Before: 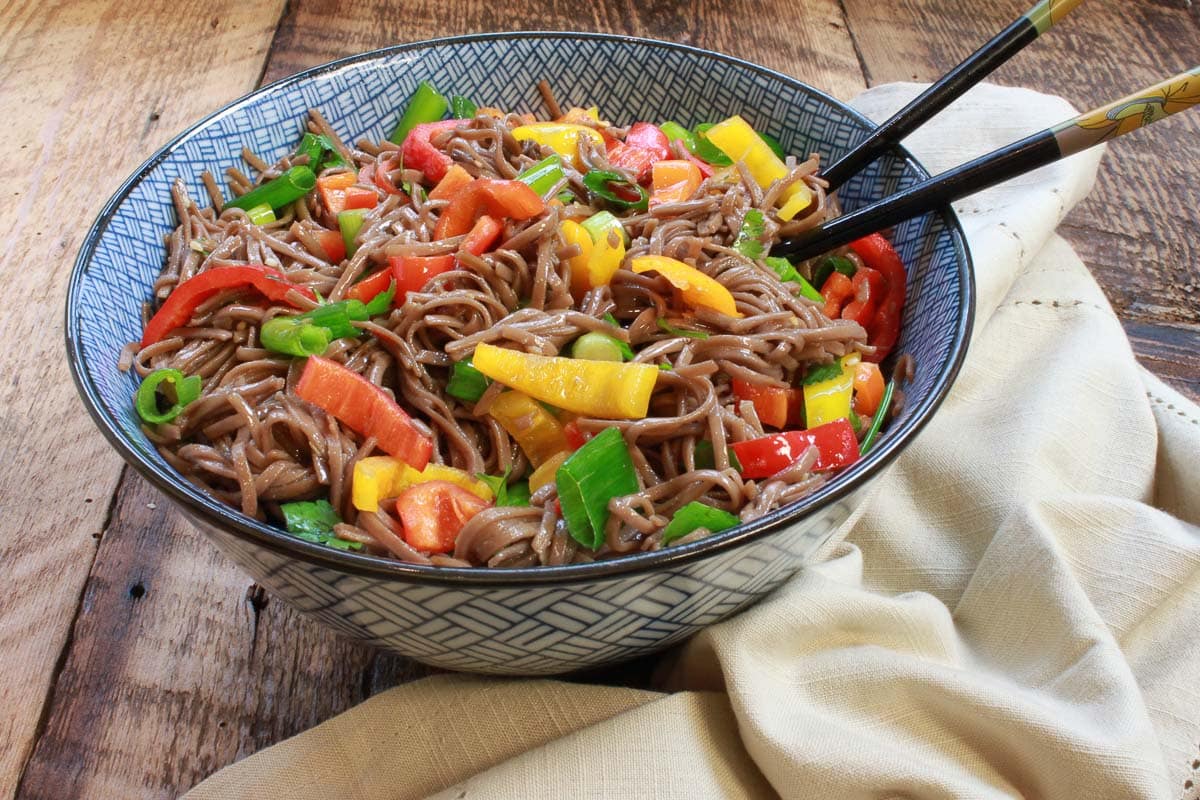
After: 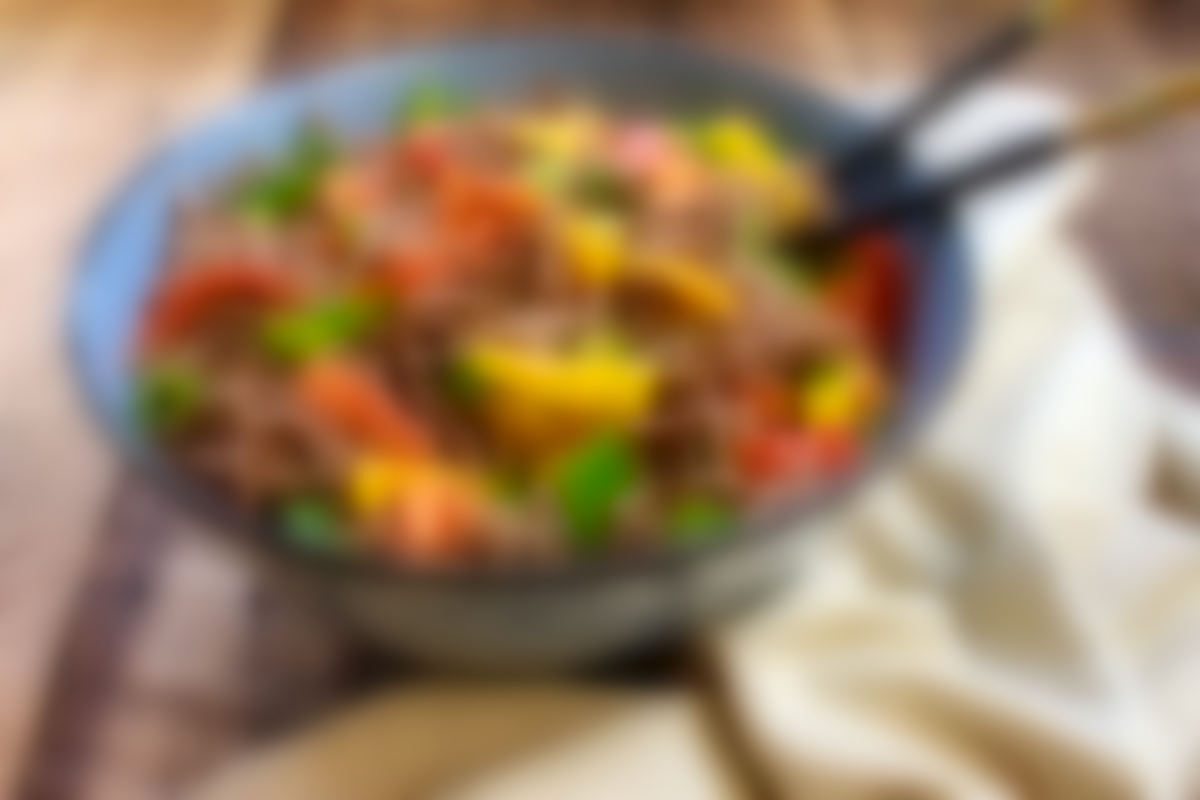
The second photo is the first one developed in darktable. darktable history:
local contrast: highlights 123%, shadows 126%, detail 140%, midtone range 0.254
color balance rgb: global vibrance 42.74%
lowpass: radius 16, unbound 0
